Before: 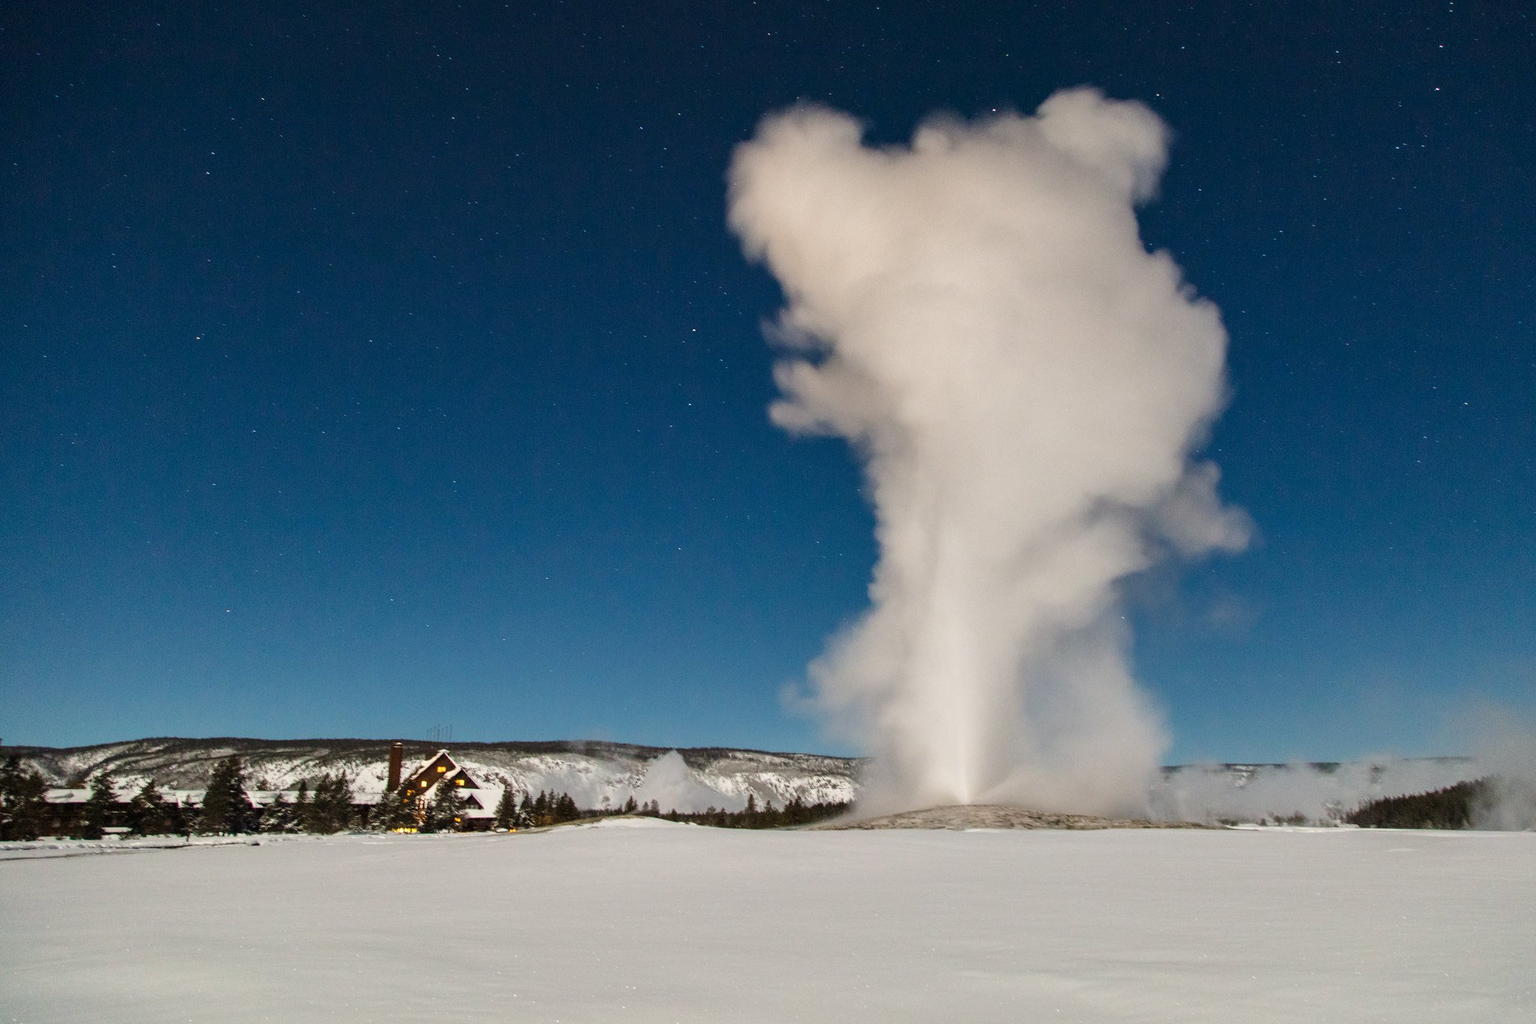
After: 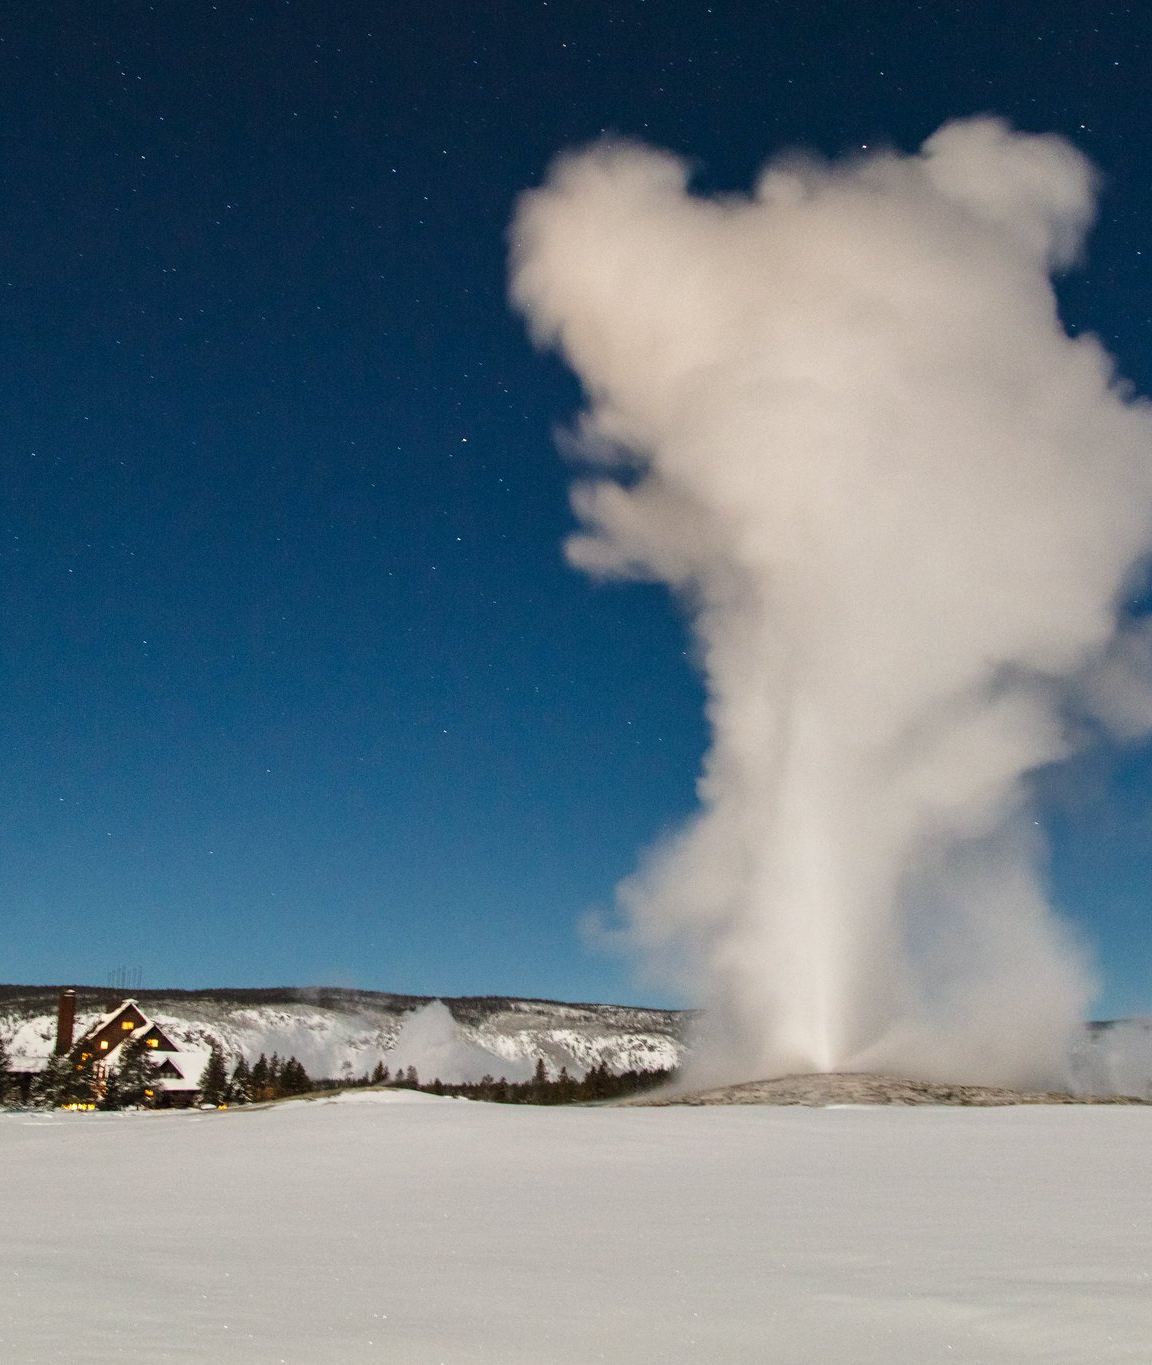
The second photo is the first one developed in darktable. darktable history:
crop and rotate: left 22.516%, right 21.234%
grain: coarseness 0.09 ISO, strength 10%
